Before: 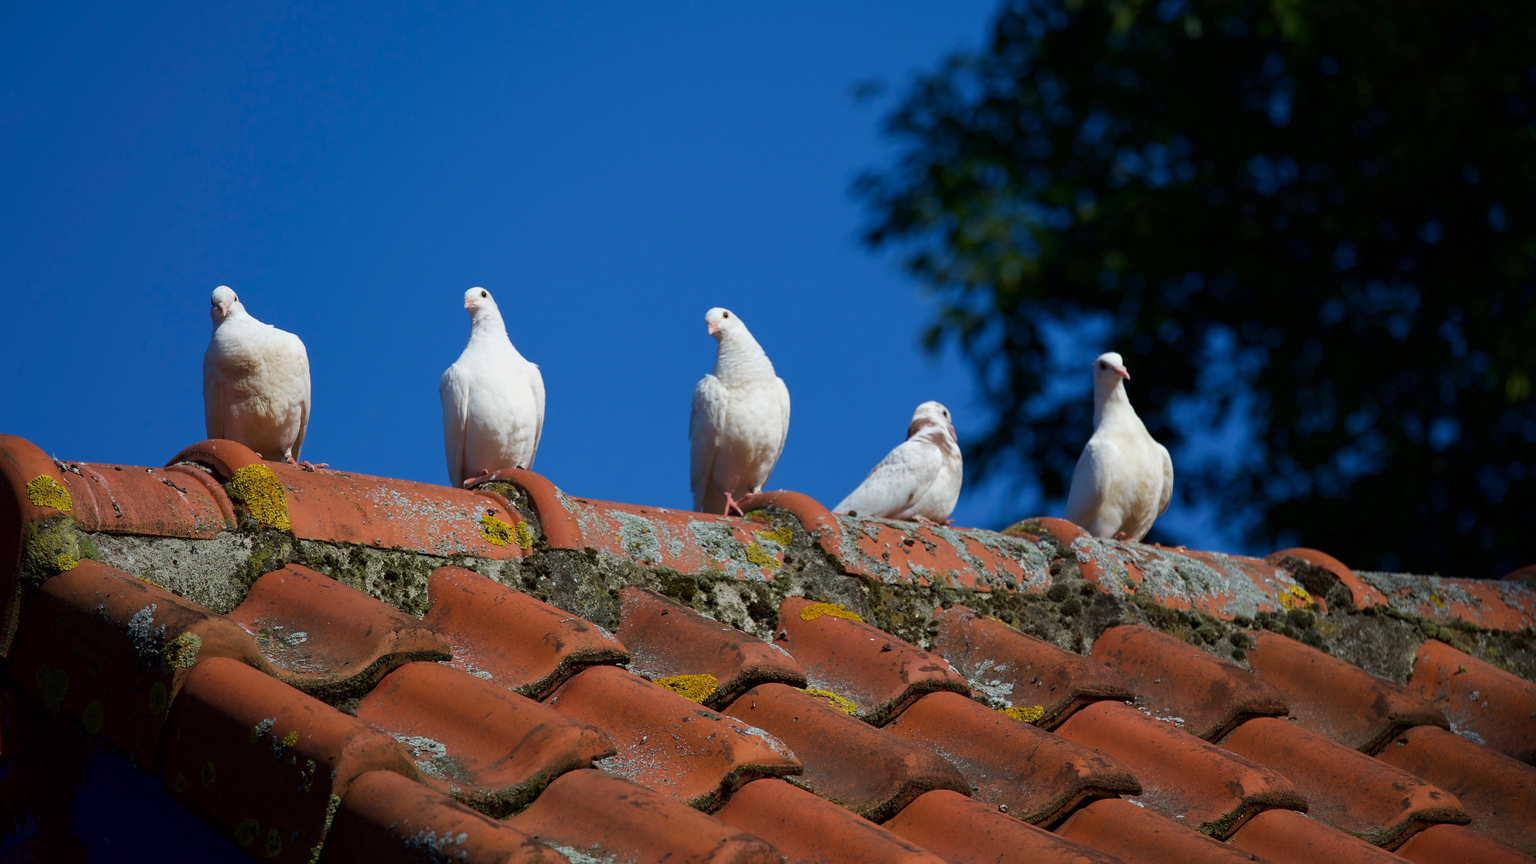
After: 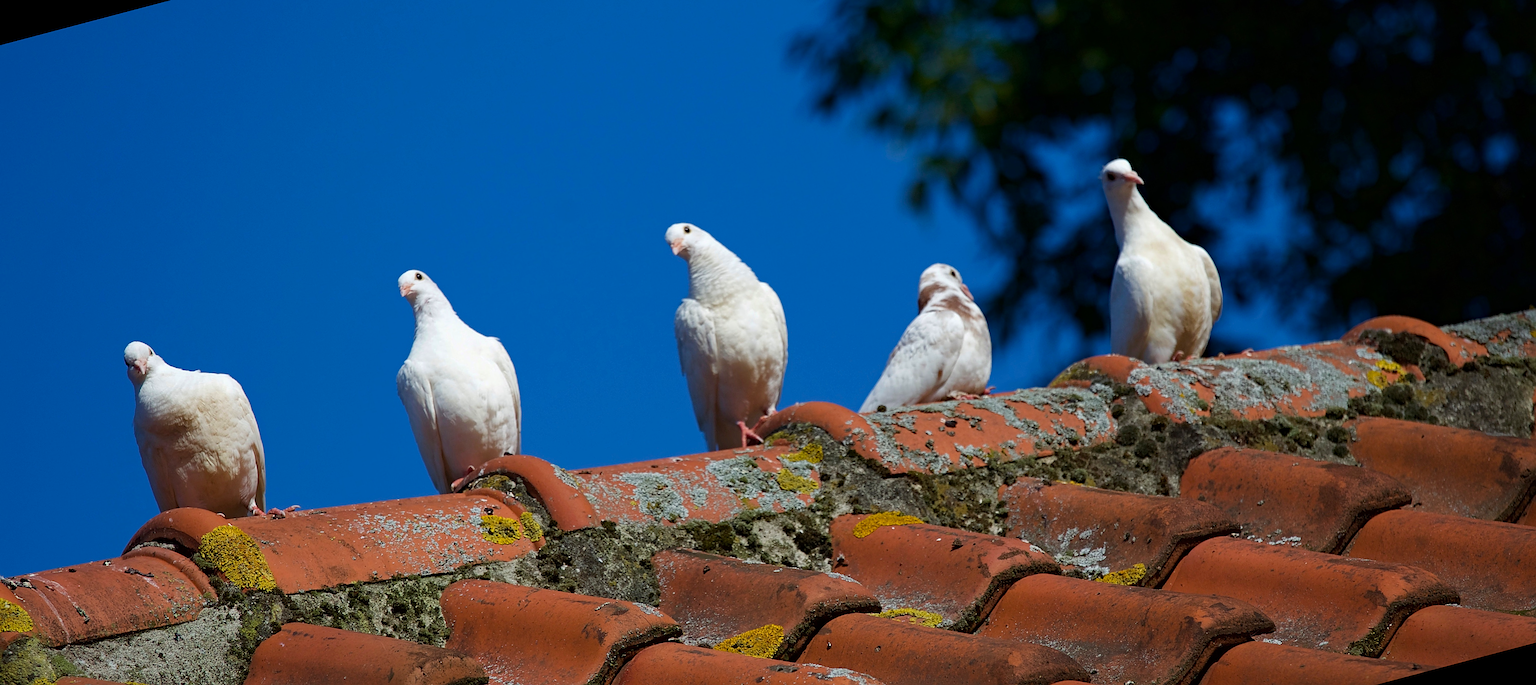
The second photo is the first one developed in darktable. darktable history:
sharpen: on, module defaults
haze removal: compatibility mode true, adaptive false
rotate and perspective: rotation -14.8°, crop left 0.1, crop right 0.903, crop top 0.25, crop bottom 0.748
